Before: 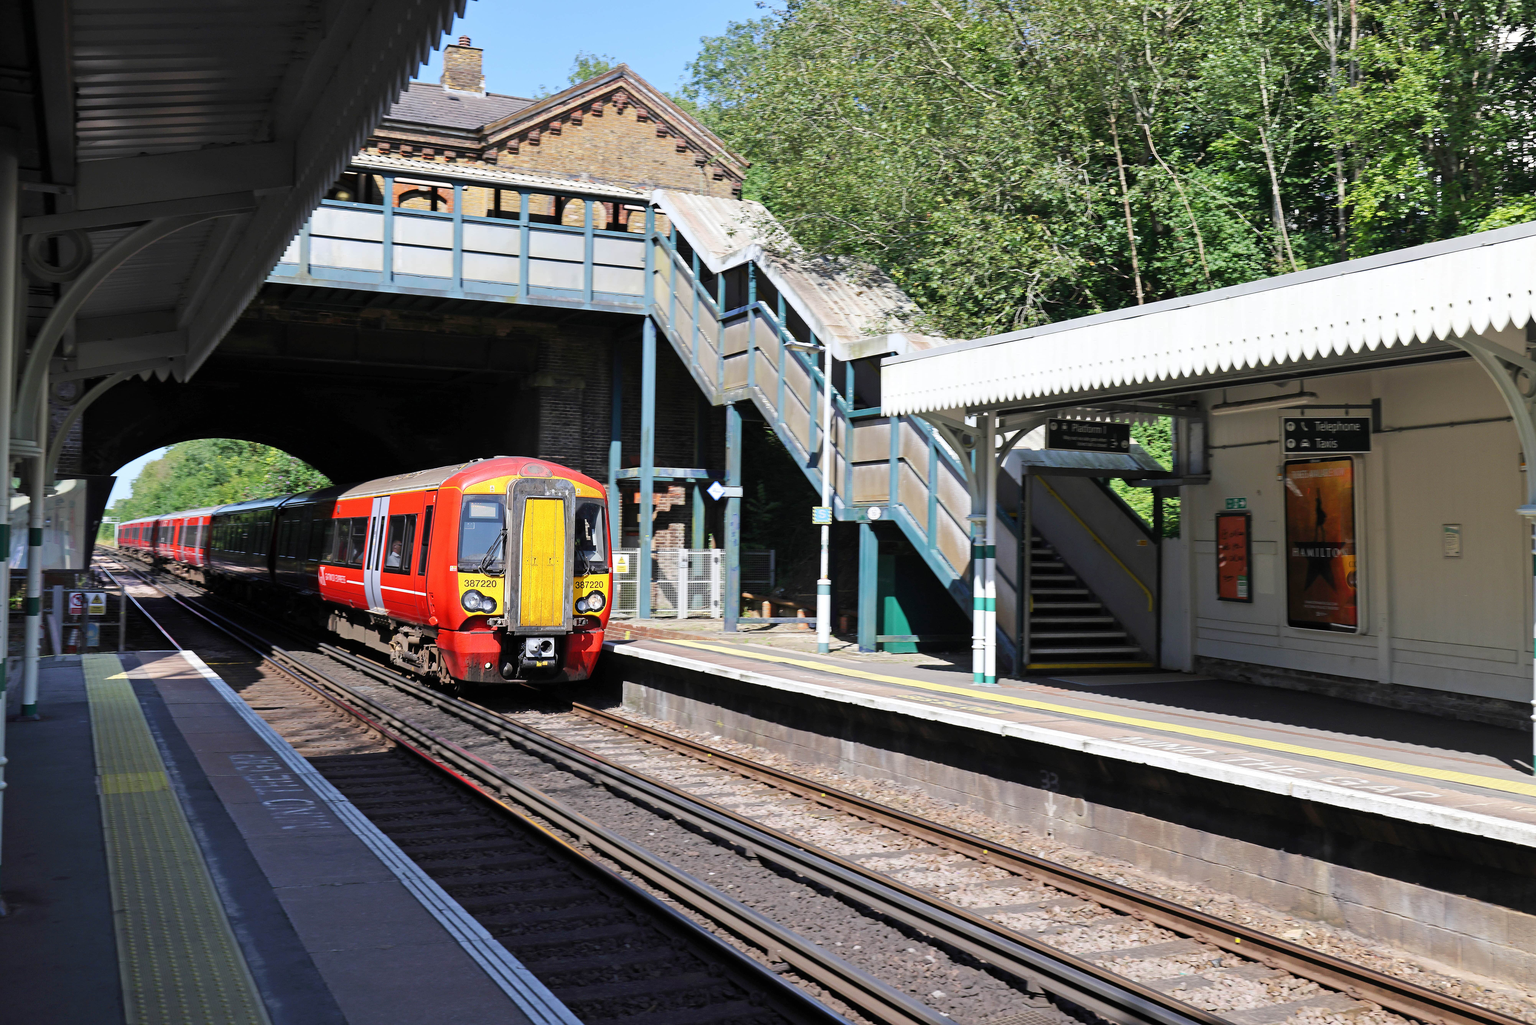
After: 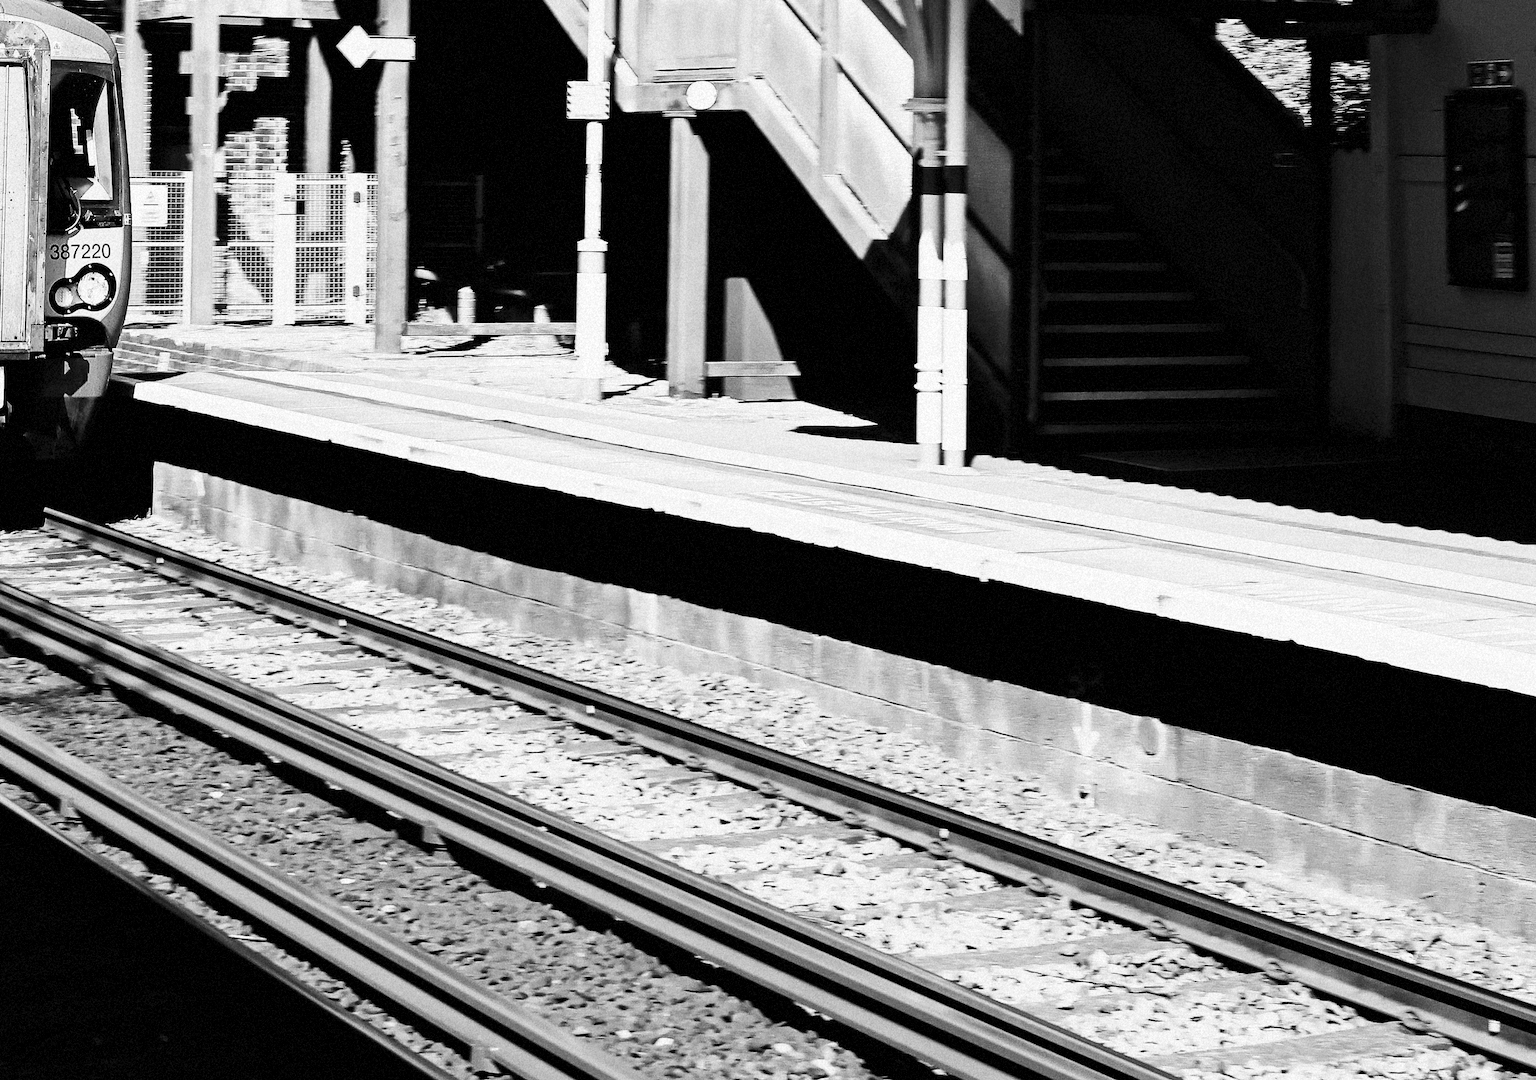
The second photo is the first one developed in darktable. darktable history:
base curve: curves: ch0 [(0, 0) (0.026, 0.03) (0.109, 0.232) (0.351, 0.748) (0.669, 0.968) (1, 1)], preserve colors none
crop: left 35.976%, top 45.819%, right 18.162%, bottom 5.807%
contrast brightness saturation: contrast -0.03, brightness -0.59, saturation -1
grain: mid-tones bias 0%
color calibration: output gray [0.22, 0.42, 0.37, 0], gray › normalize channels true, illuminant same as pipeline (D50), adaptation XYZ, x 0.346, y 0.359, gamut compression 0
tone equalizer: -8 EV -0.417 EV, -7 EV -0.389 EV, -6 EV -0.333 EV, -5 EV -0.222 EV, -3 EV 0.222 EV, -2 EV 0.333 EV, -1 EV 0.389 EV, +0 EV 0.417 EV, edges refinement/feathering 500, mask exposure compensation -1.57 EV, preserve details no
